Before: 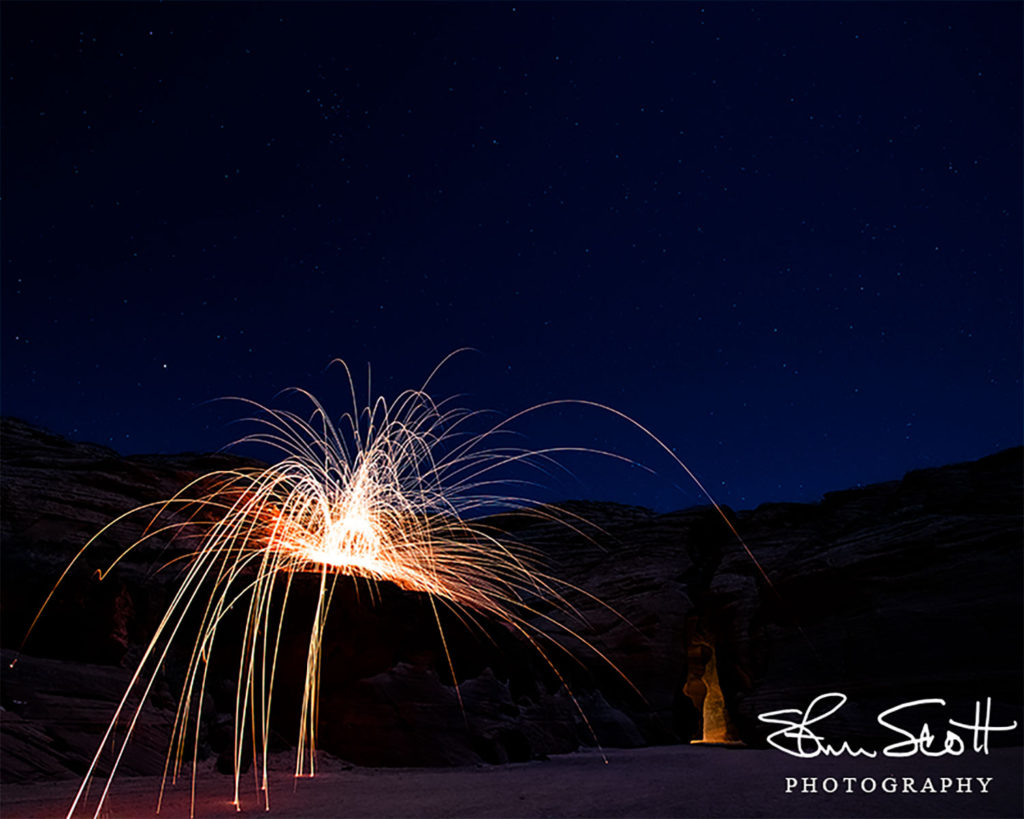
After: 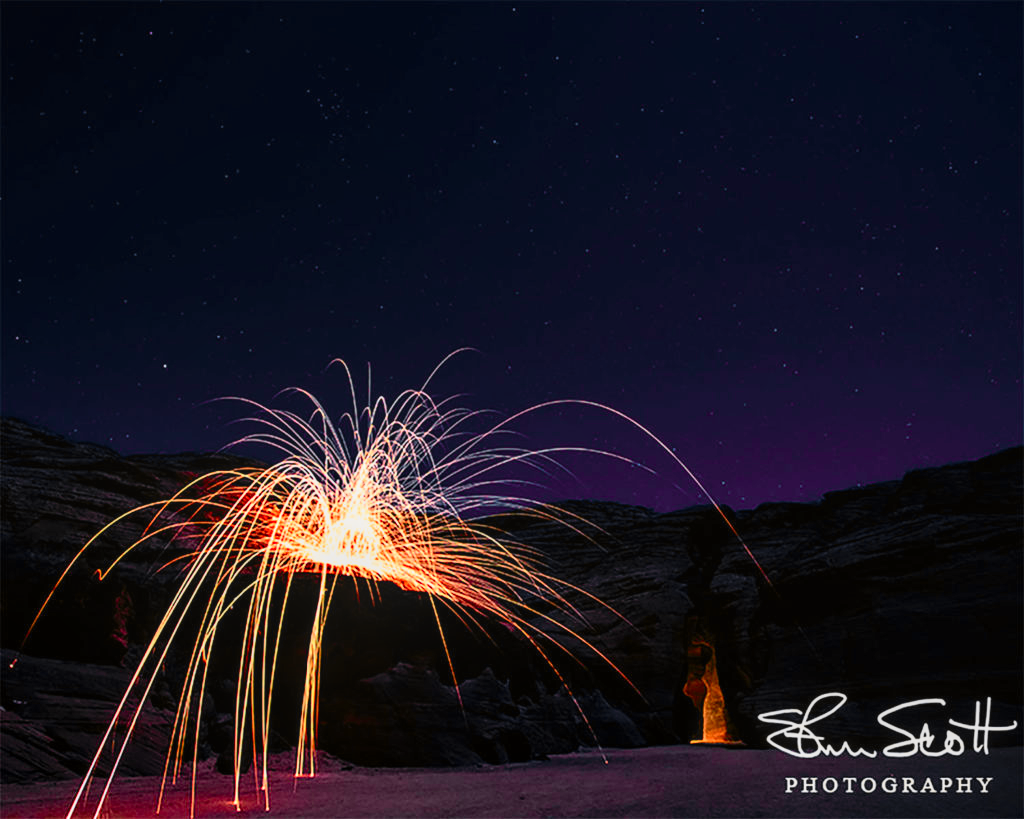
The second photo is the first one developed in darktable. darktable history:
tone curve: curves: ch0 [(0, 0.017) (0.259, 0.344) (0.593, 0.778) (0.786, 0.931) (1, 0.999)]; ch1 [(0, 0) (0.405, 0.387) (0.442, 0.47) (0.492, 0.5) (0.511, 0.503) (0.548, 0.596) (0.7, 0.795) (1, 1)]; ch2 [(0, 0) (0.411, 0.433) (0.5, 0.504) (0.535, 0.581) (1, 1)], color space Lab, independent channels, preserve colors none
local contrast: on, module defaults
